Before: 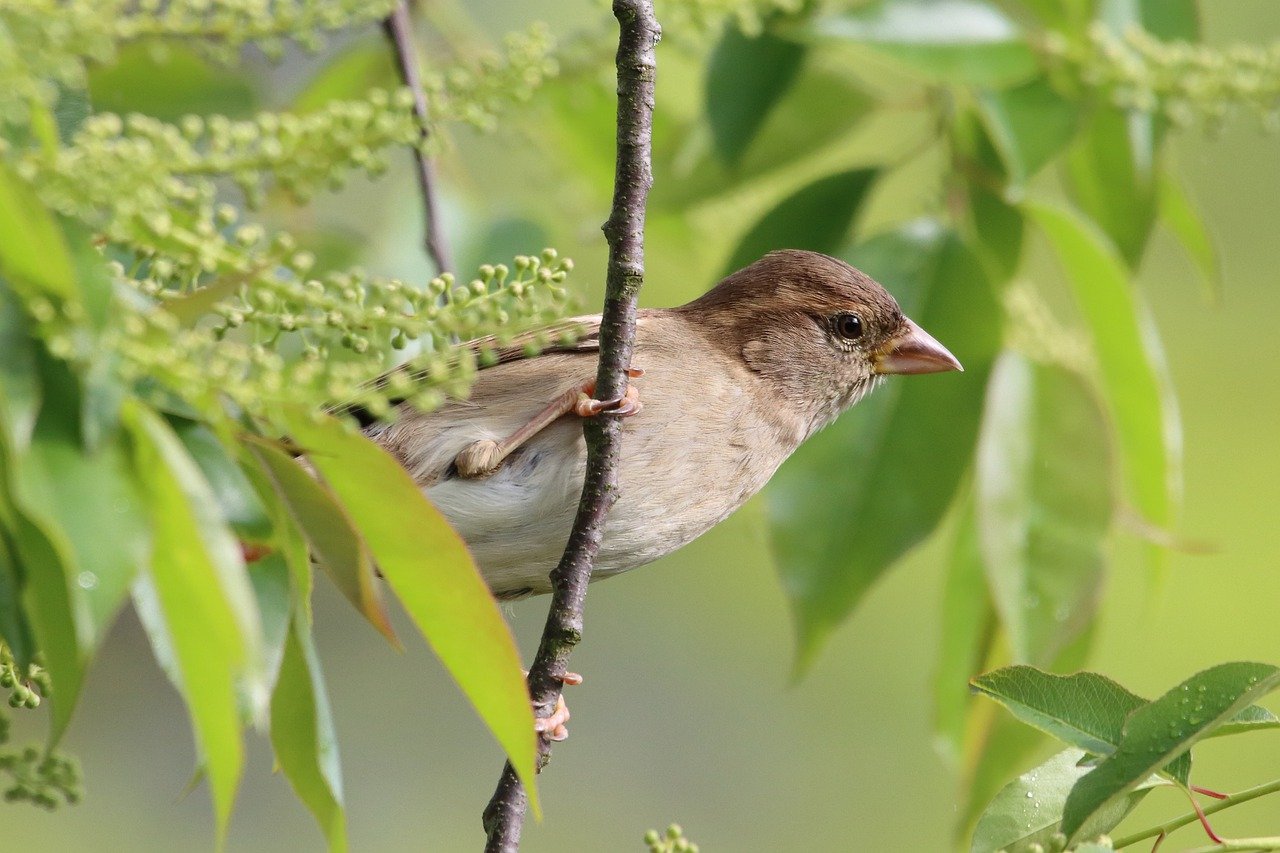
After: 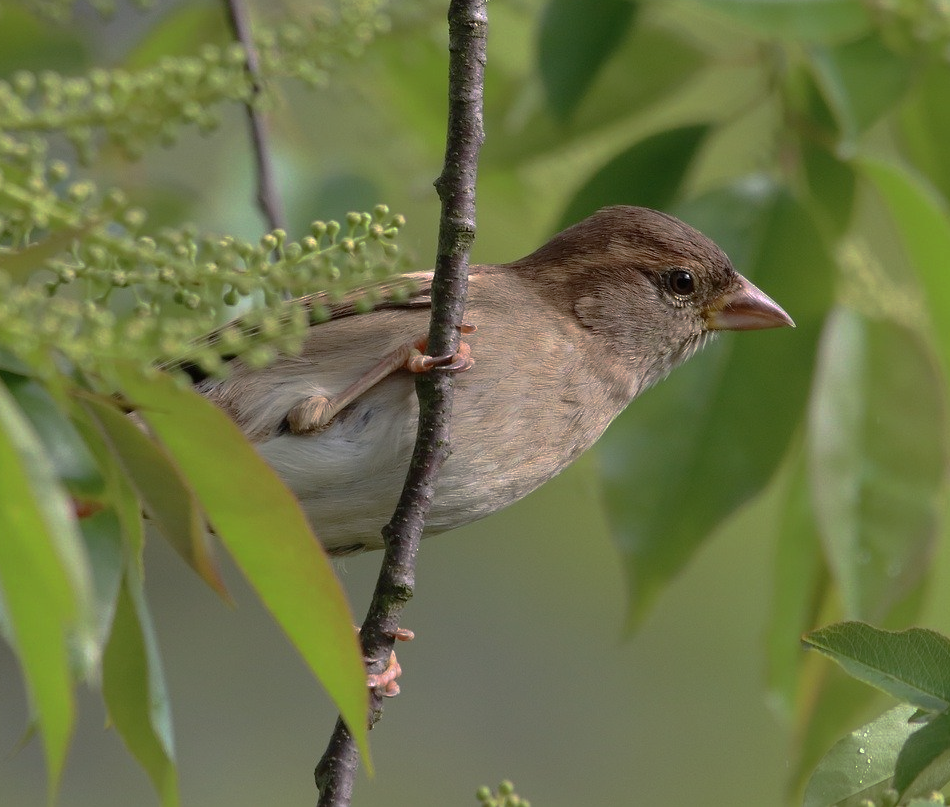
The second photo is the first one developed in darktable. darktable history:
base curve: curves: ch0 [(0, 0) (0.841, 0.609) (1, 1)], preserve colors none
crop and rotate: left 13.147%, top 5.358%, right 12.624%
